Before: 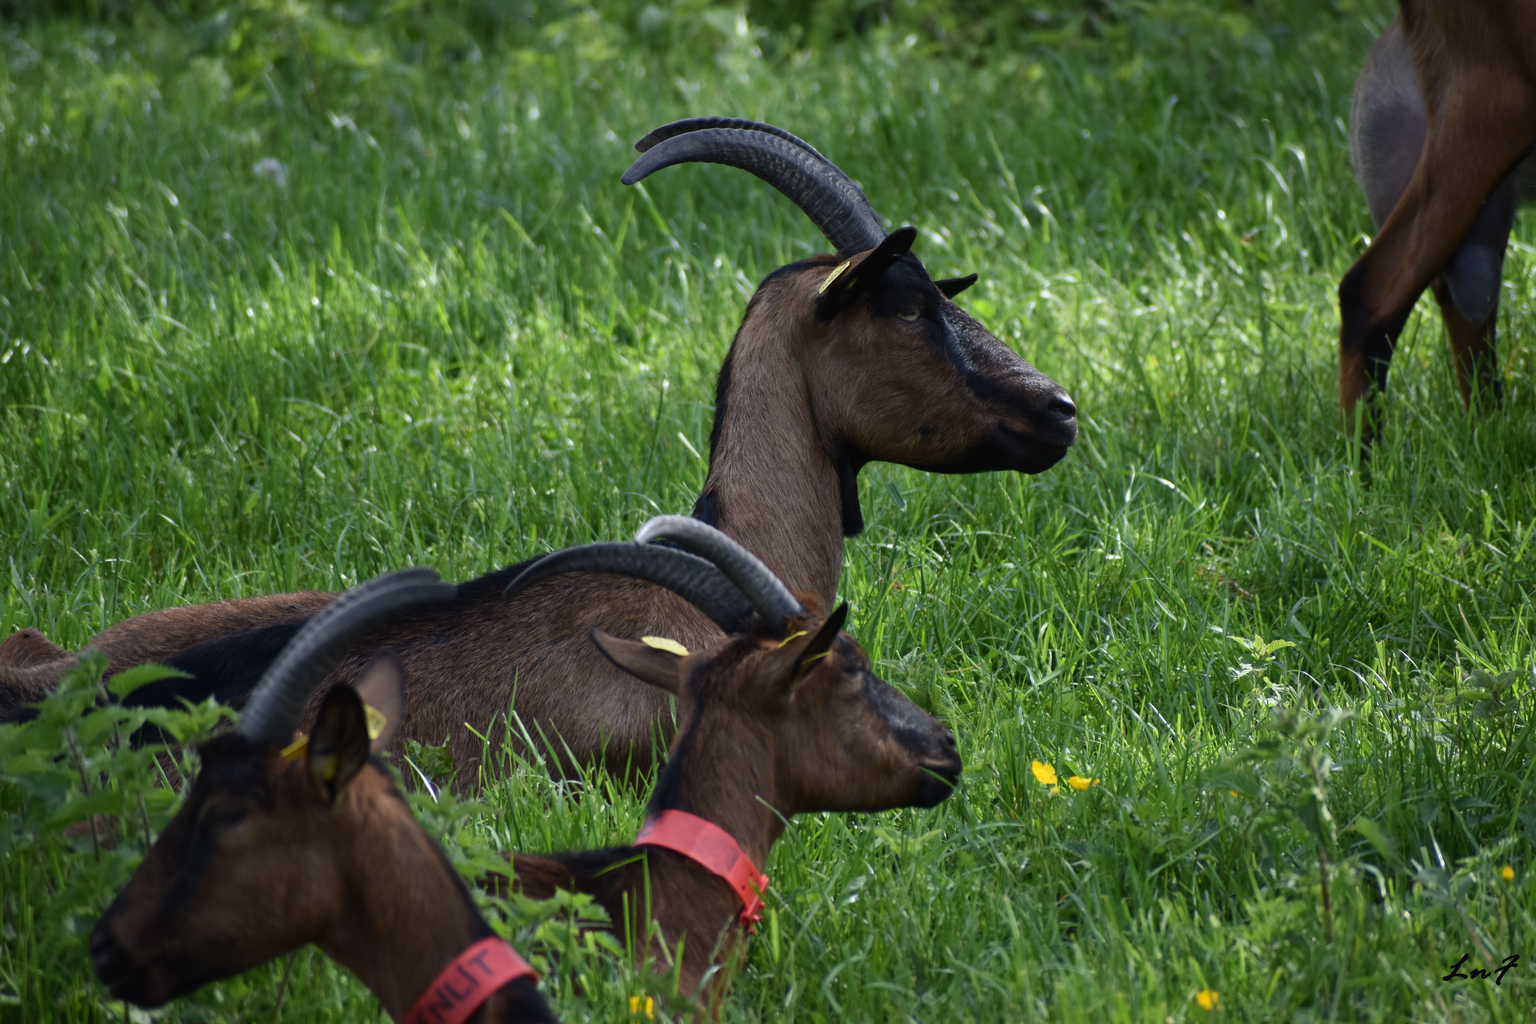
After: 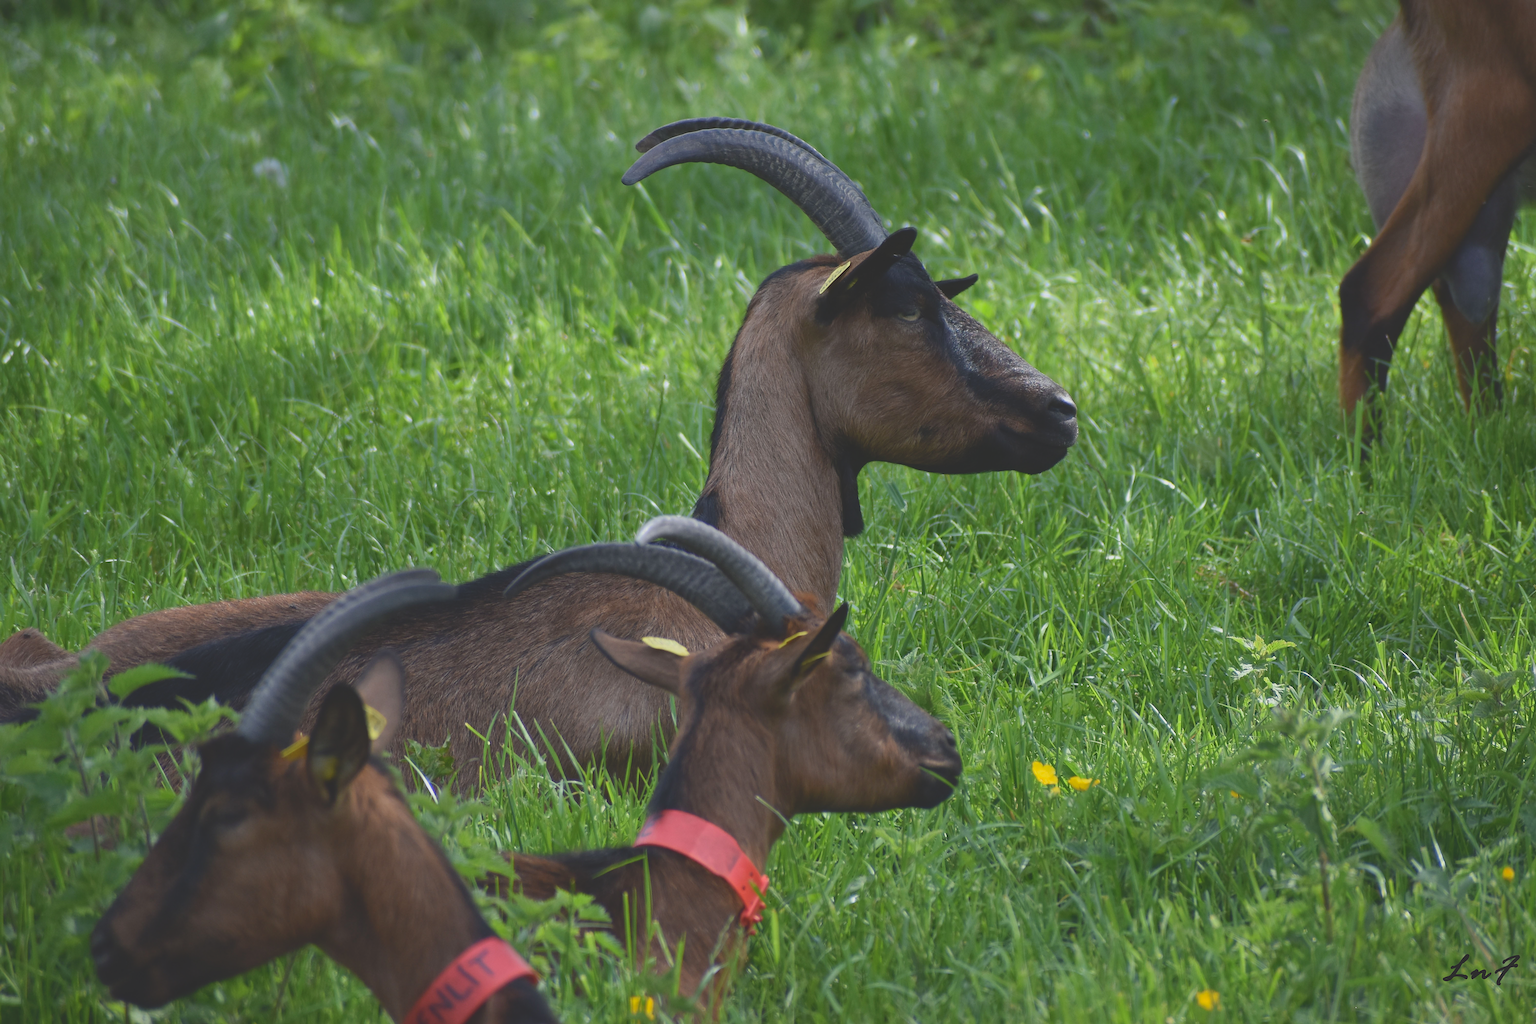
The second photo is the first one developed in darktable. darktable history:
tone curve: curves: ch0 [(0, 0.172) (1, 0.91)], color space Lab, independent channels, preserve colors none
sharpen: on, module defaults
